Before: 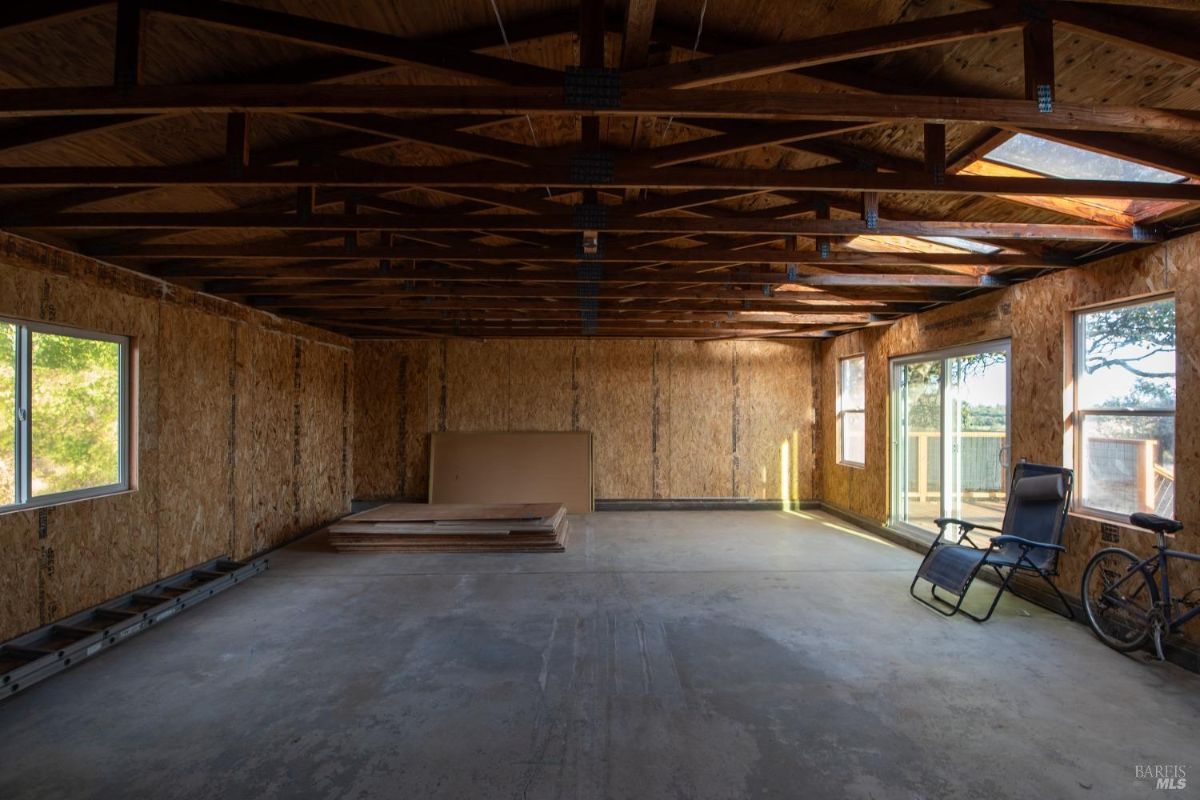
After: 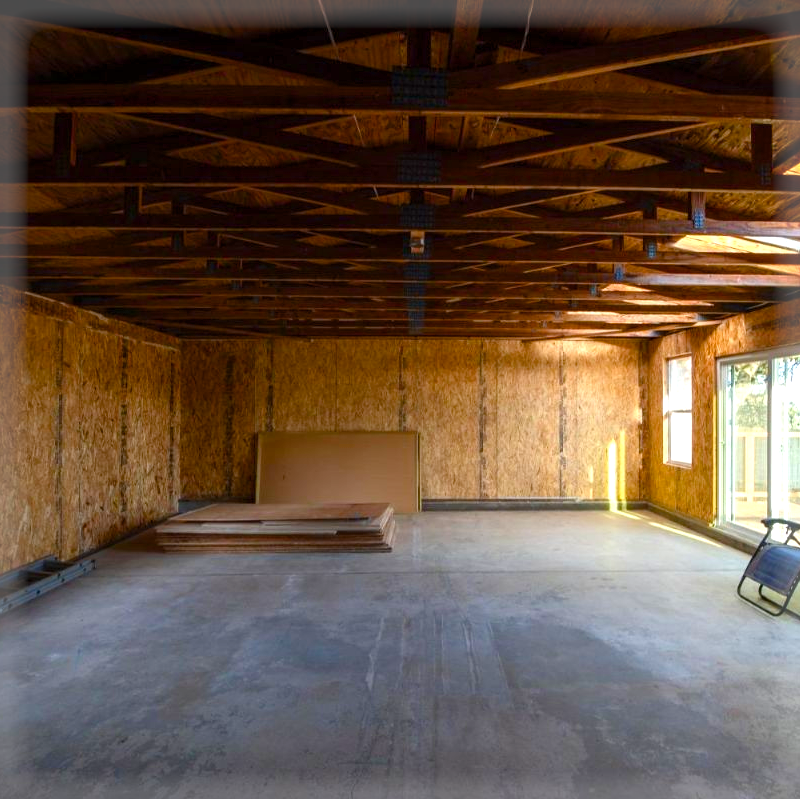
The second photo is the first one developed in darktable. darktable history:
vignetting: fall-off start 92.91%, fall-off radius 5.45%, brightness 0.07, saturation 0.001, automatic ratio true, width/height ratio 1.33, shape 0.053
color balance rgb: perceptual saturation grading › global saturation 27.624%, perceptual saturation grading › highlights -25.259%, perceptual saturation grading › shadows 24.931%, global vibrance 20%
crop and rotate: left 14.495%, right 18.8%
exposure: exposure 0.693 EV, compensate exposure bias true, compensate highlight preservation false
